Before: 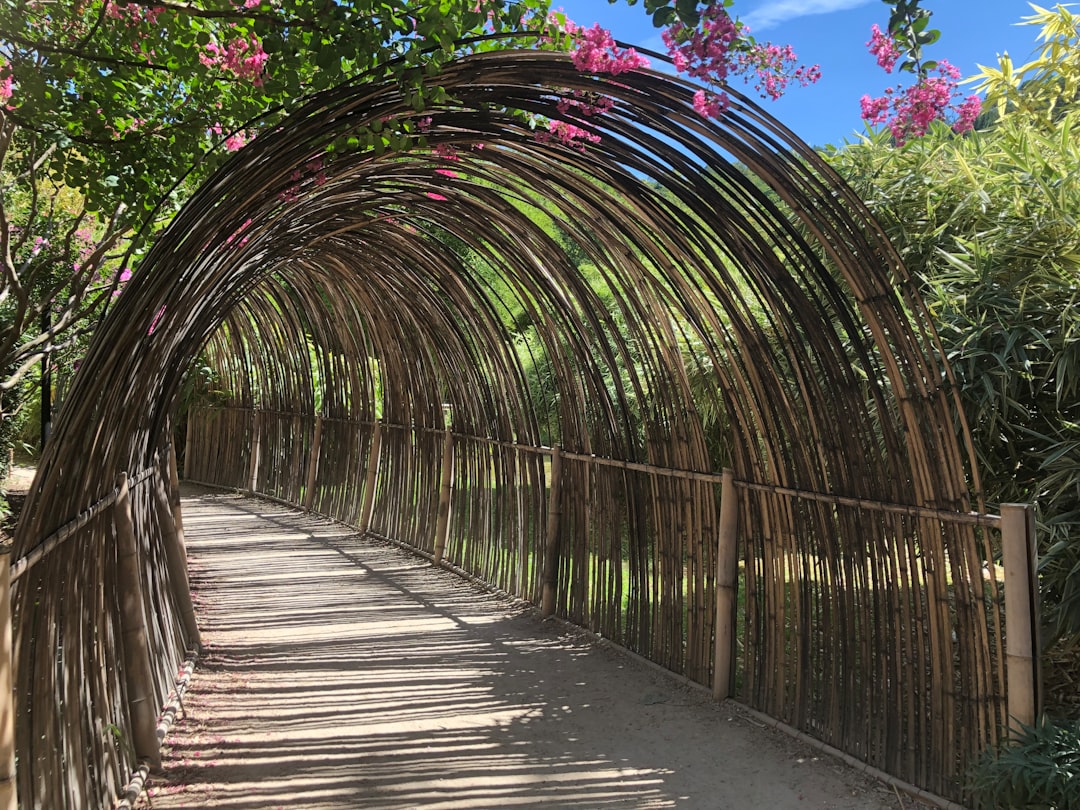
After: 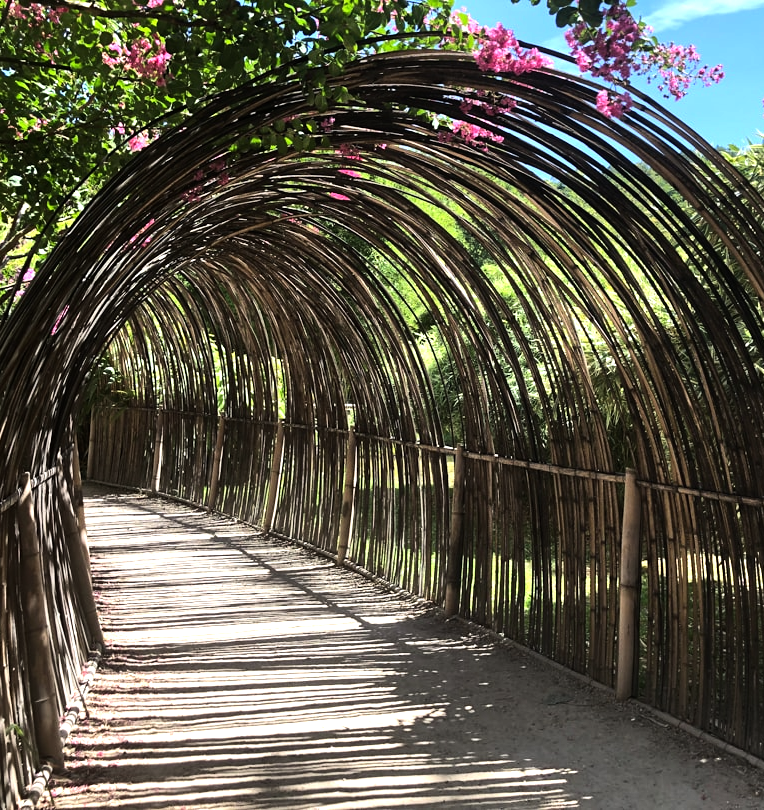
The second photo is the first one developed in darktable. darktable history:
crop and rotate: left 9.061%, right 20.142%
tone equalizer: -8 EV -1.08 EV, -7 EV -1.01 EV, -6 EV -0.867 EV, -5 EV -0.578 EV, -3 EV 0.578 EV, -2 EV 0.867 EV, -1 EV 1.01 EV, +0 EV 1.08 EV, edges refinement/feathering 500, mask exposure compensation -1.57 EV, preserve details no
